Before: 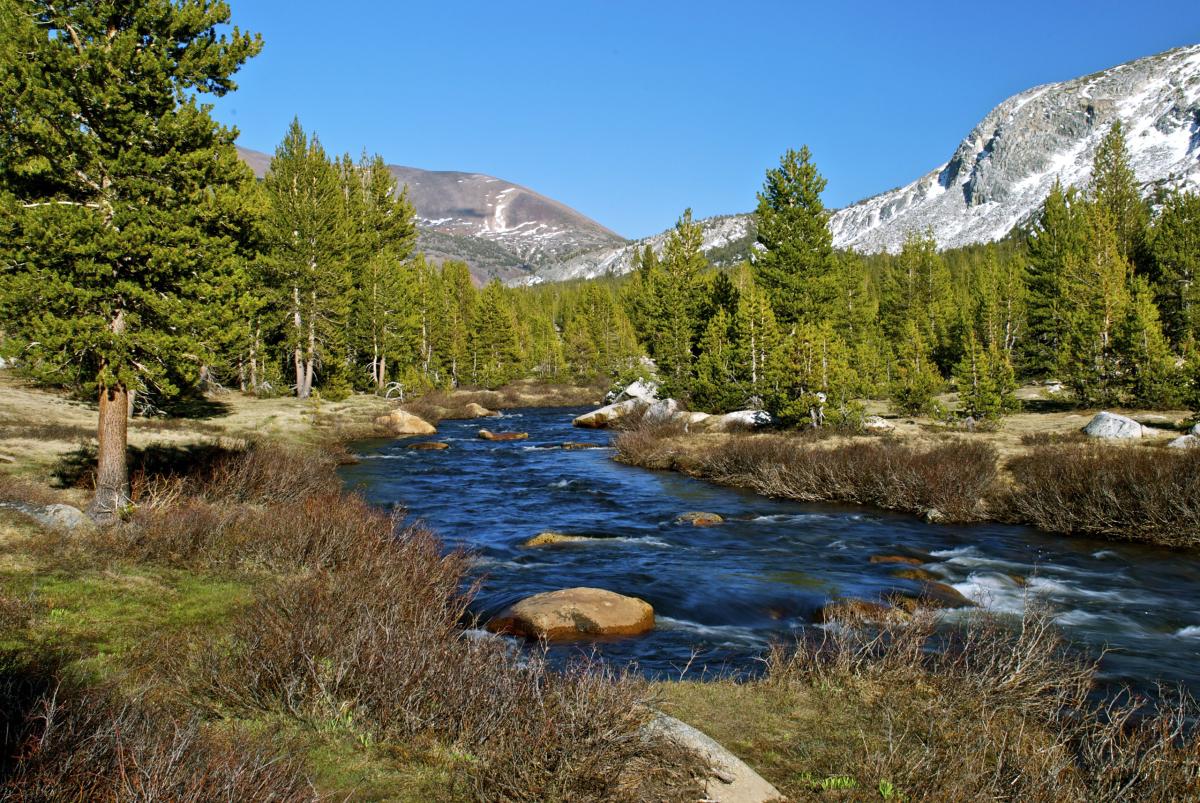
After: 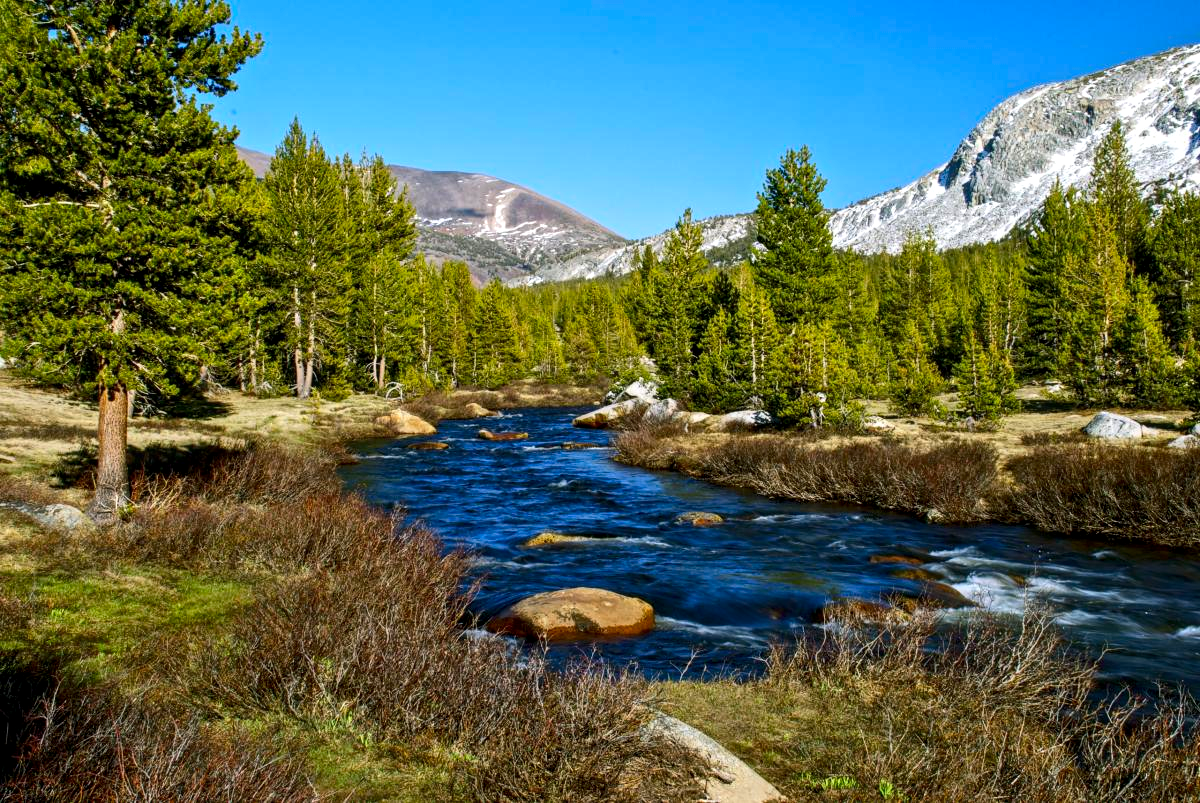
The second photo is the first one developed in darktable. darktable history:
local contrast: on, module defaults
contrast brightness saturation: contrast 0.166, saturation 0.317
